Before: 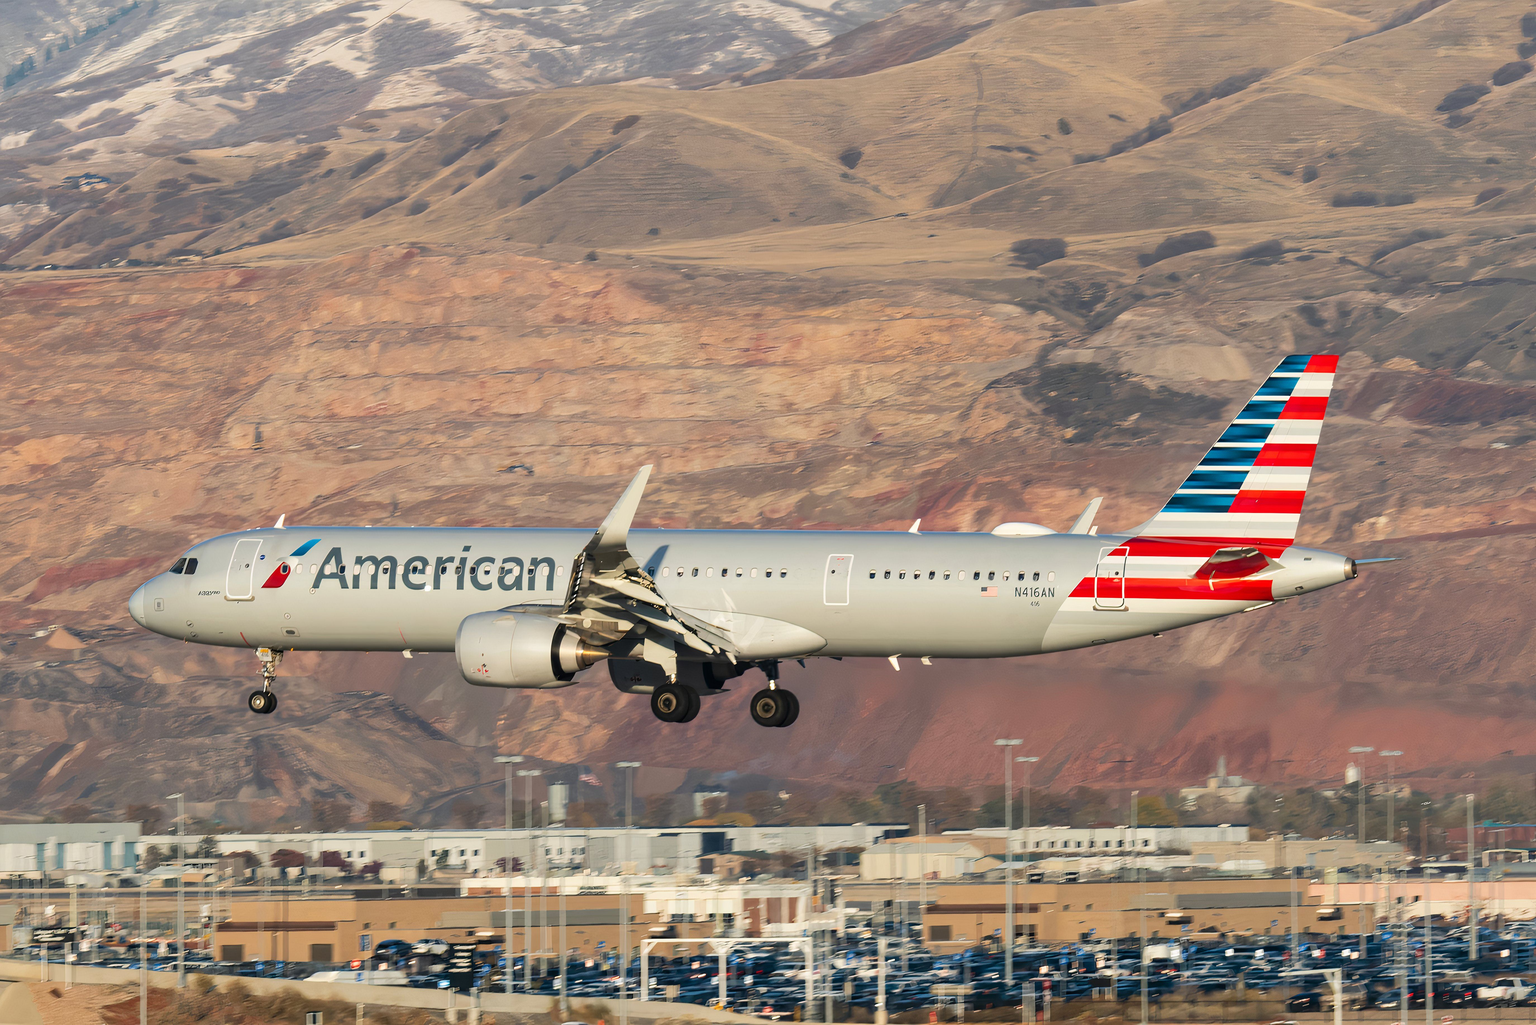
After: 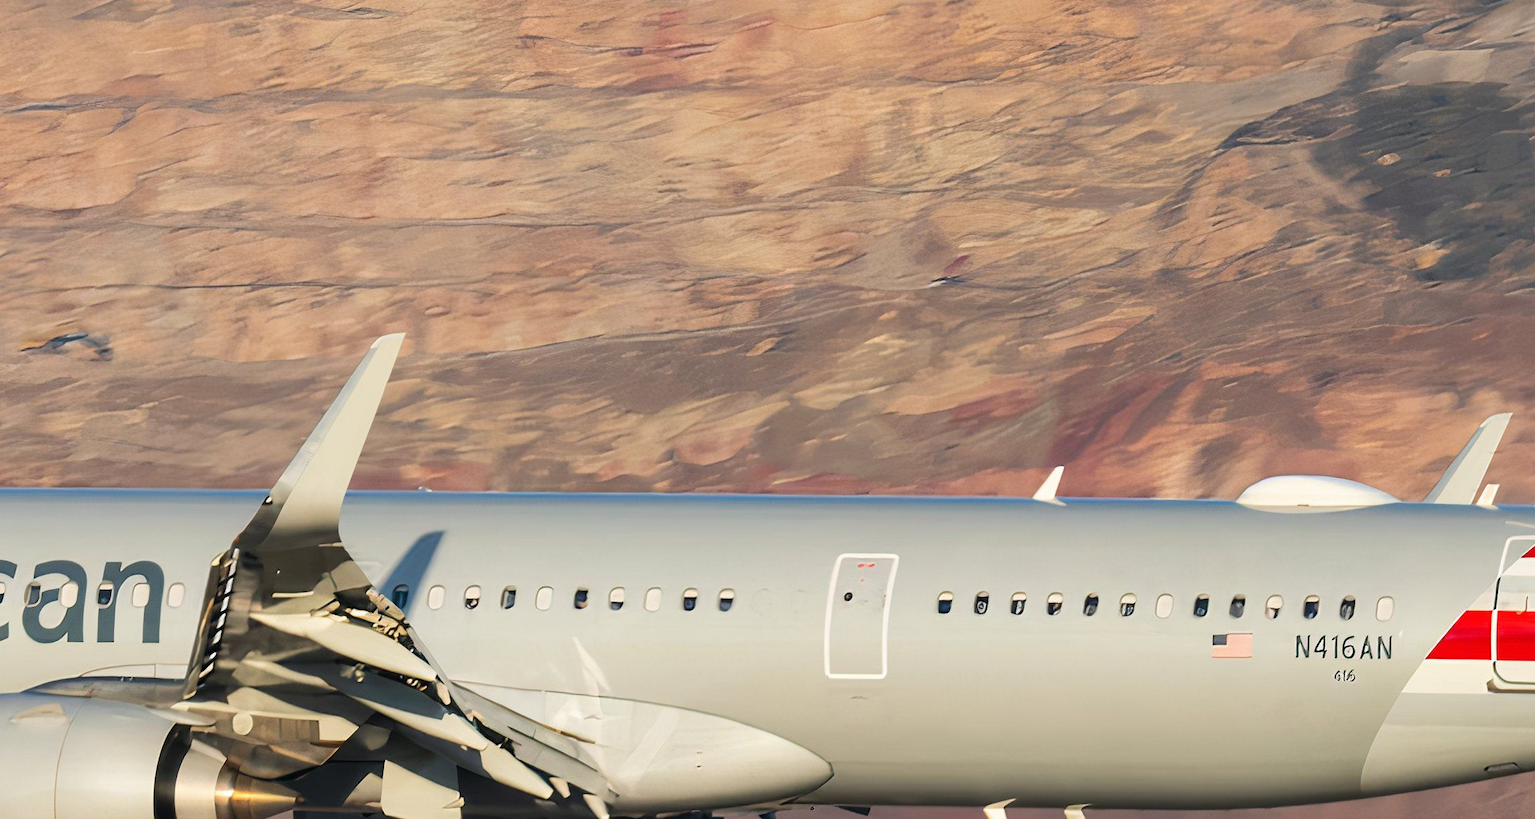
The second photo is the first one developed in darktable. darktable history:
crop: left 31.817%, top 32.124%, right 27.527%, bottom 35.358%
